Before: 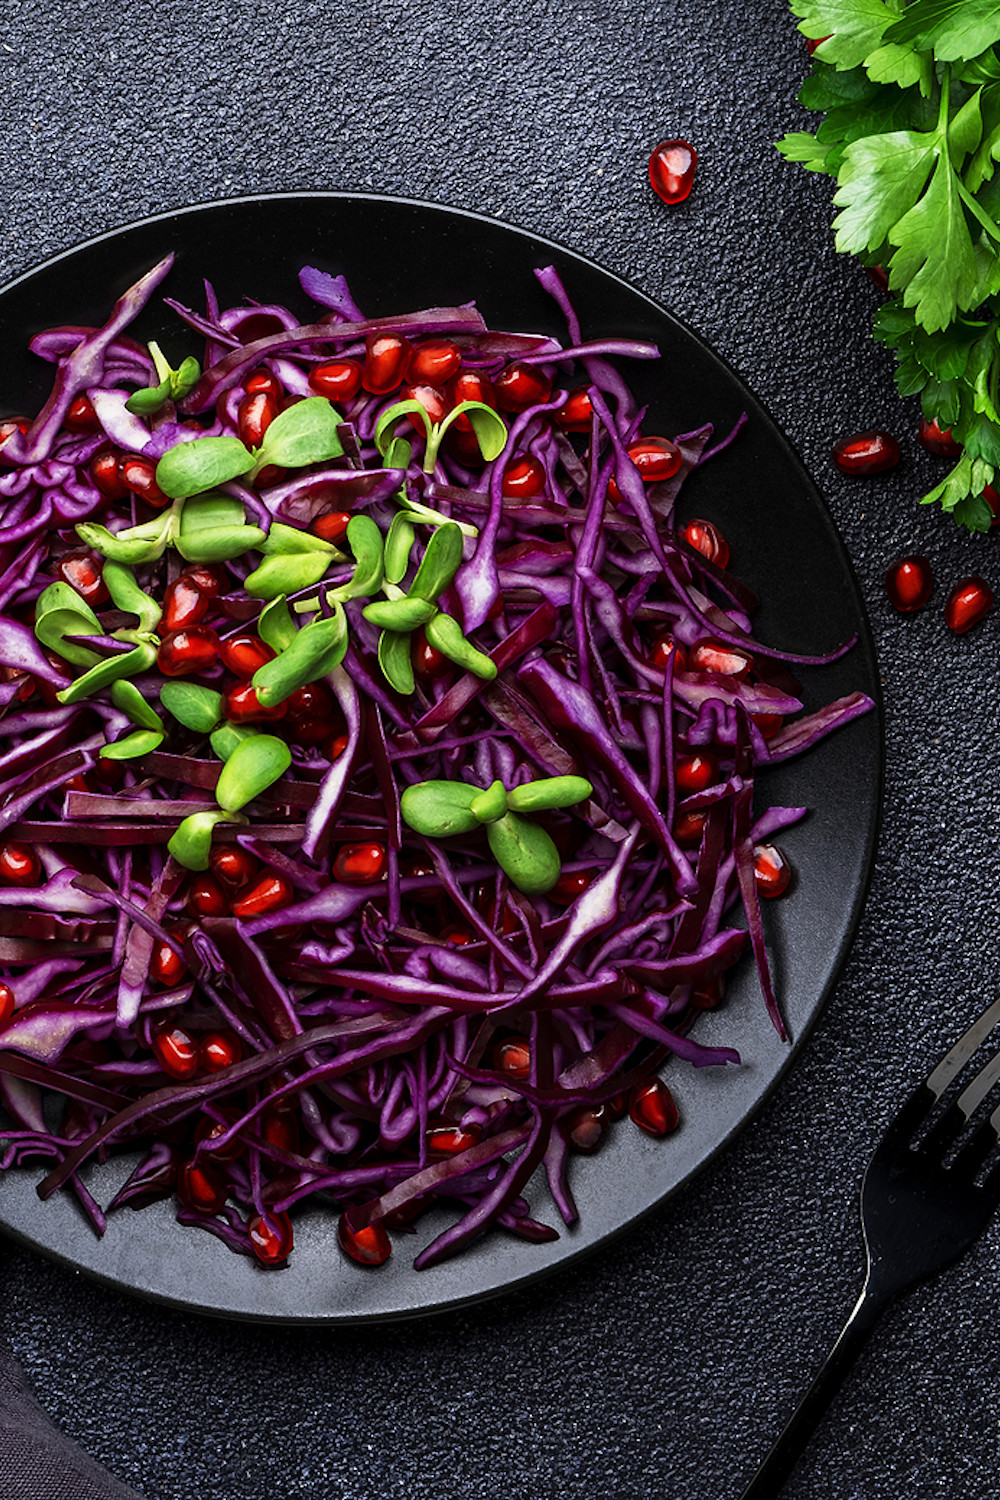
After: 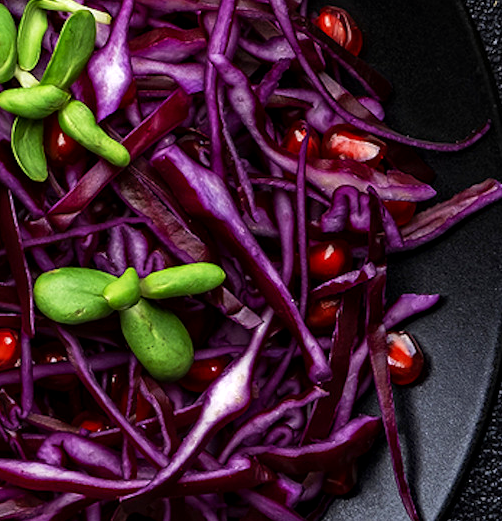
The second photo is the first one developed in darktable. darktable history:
haze removal: compatibility mode true, adaptive false
crop: left 36.757%, top 34.248%, right 12.958%, bottom 30.975%
exposure: black level correction 0.001, compensate highlight preservation false
